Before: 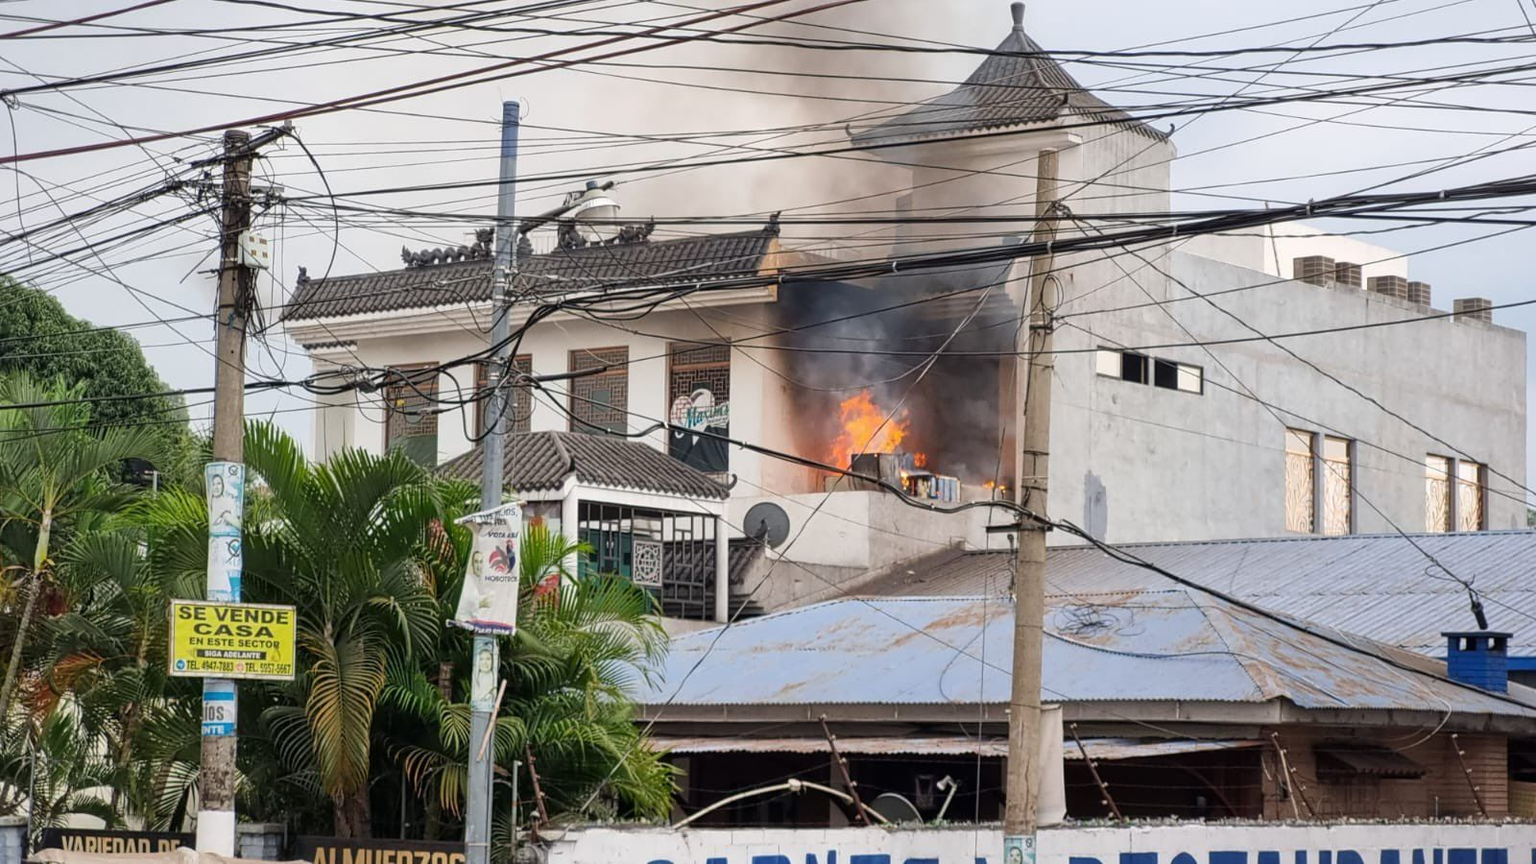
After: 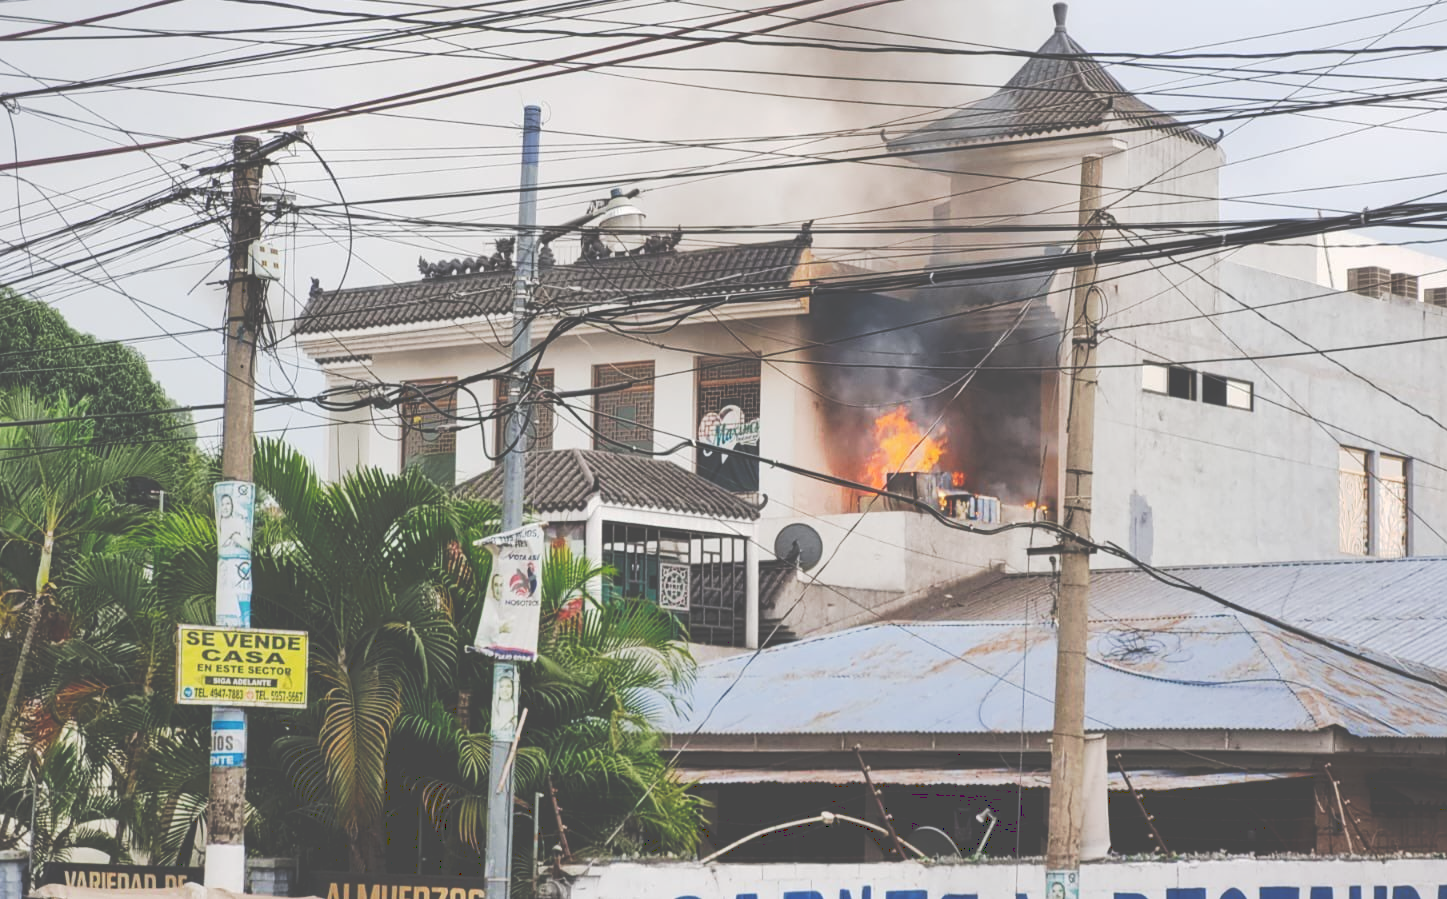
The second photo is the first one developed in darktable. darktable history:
tone curve: curves: ch0 [(0, 0) (0.003, 0.299) (0.011, 0.299) (0.025, 0.299) (0.044, 0.299) (0.069, 0.3) (0.1, 0.306) (0.136, 0.316) (0.177, 0.326) (0.224, 0.338) (0.277, 0.366) (0.335, 0.406) (0.399, 0.462) (0.468, 0.533) (0.543, 0.607) (0.623, 0.7) (0.709, 0.775) (0.801, 0.843) (0.898, 0.903) (1, 1)], preserve colors none
crop: right 9.509%, bottom 0.031%
